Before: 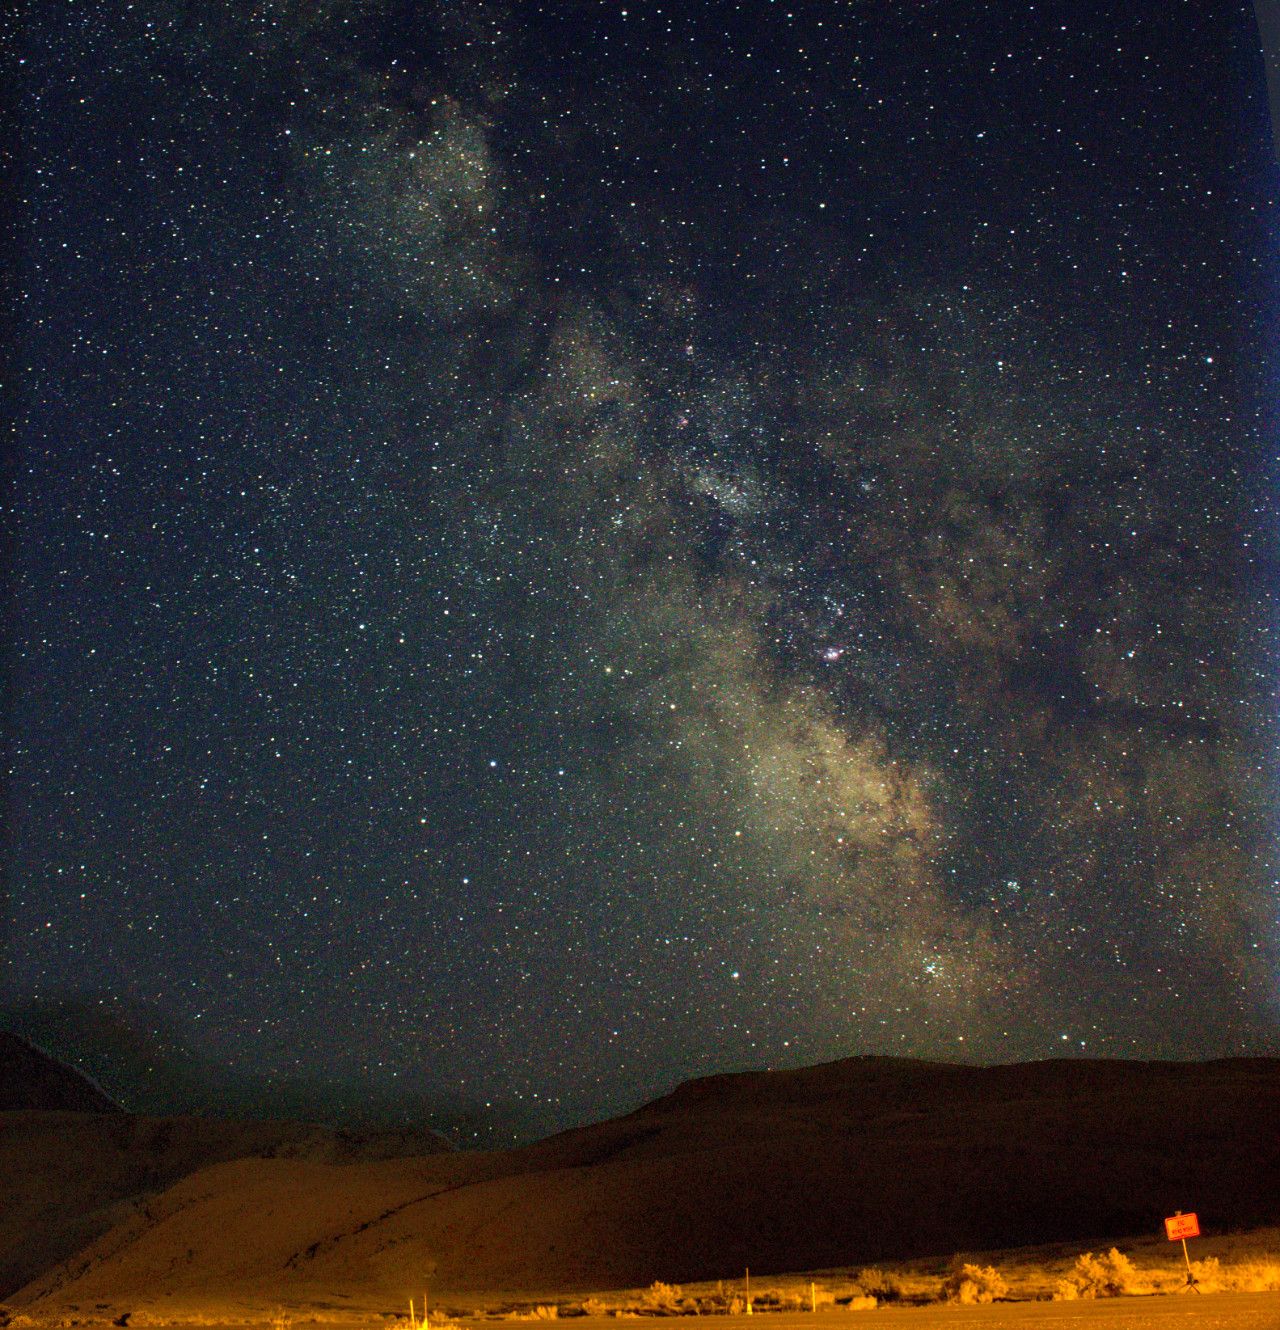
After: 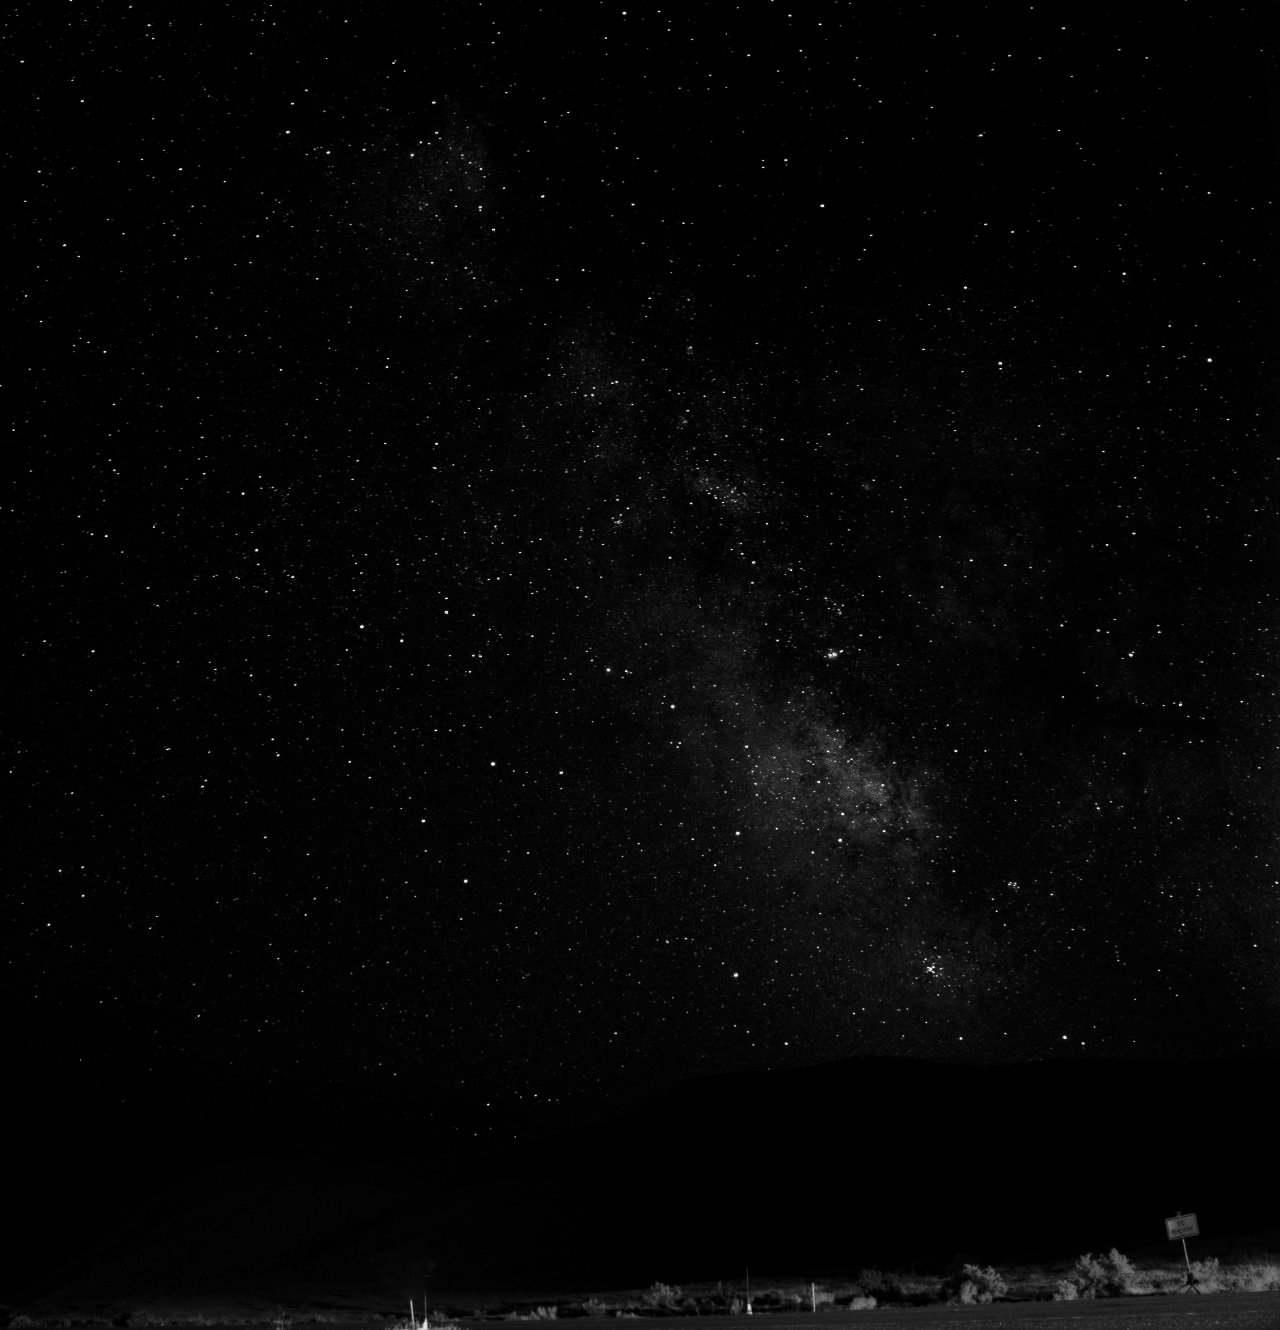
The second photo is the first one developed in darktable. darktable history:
color calibration: illuminant as shot in camera, x 0.358, y 0.373, temperature 4628.91 K
contrast brightness saturation: contrast 0.02, brightness -1, saturation -1
haze removal: compatibility mode true, adaptive false
